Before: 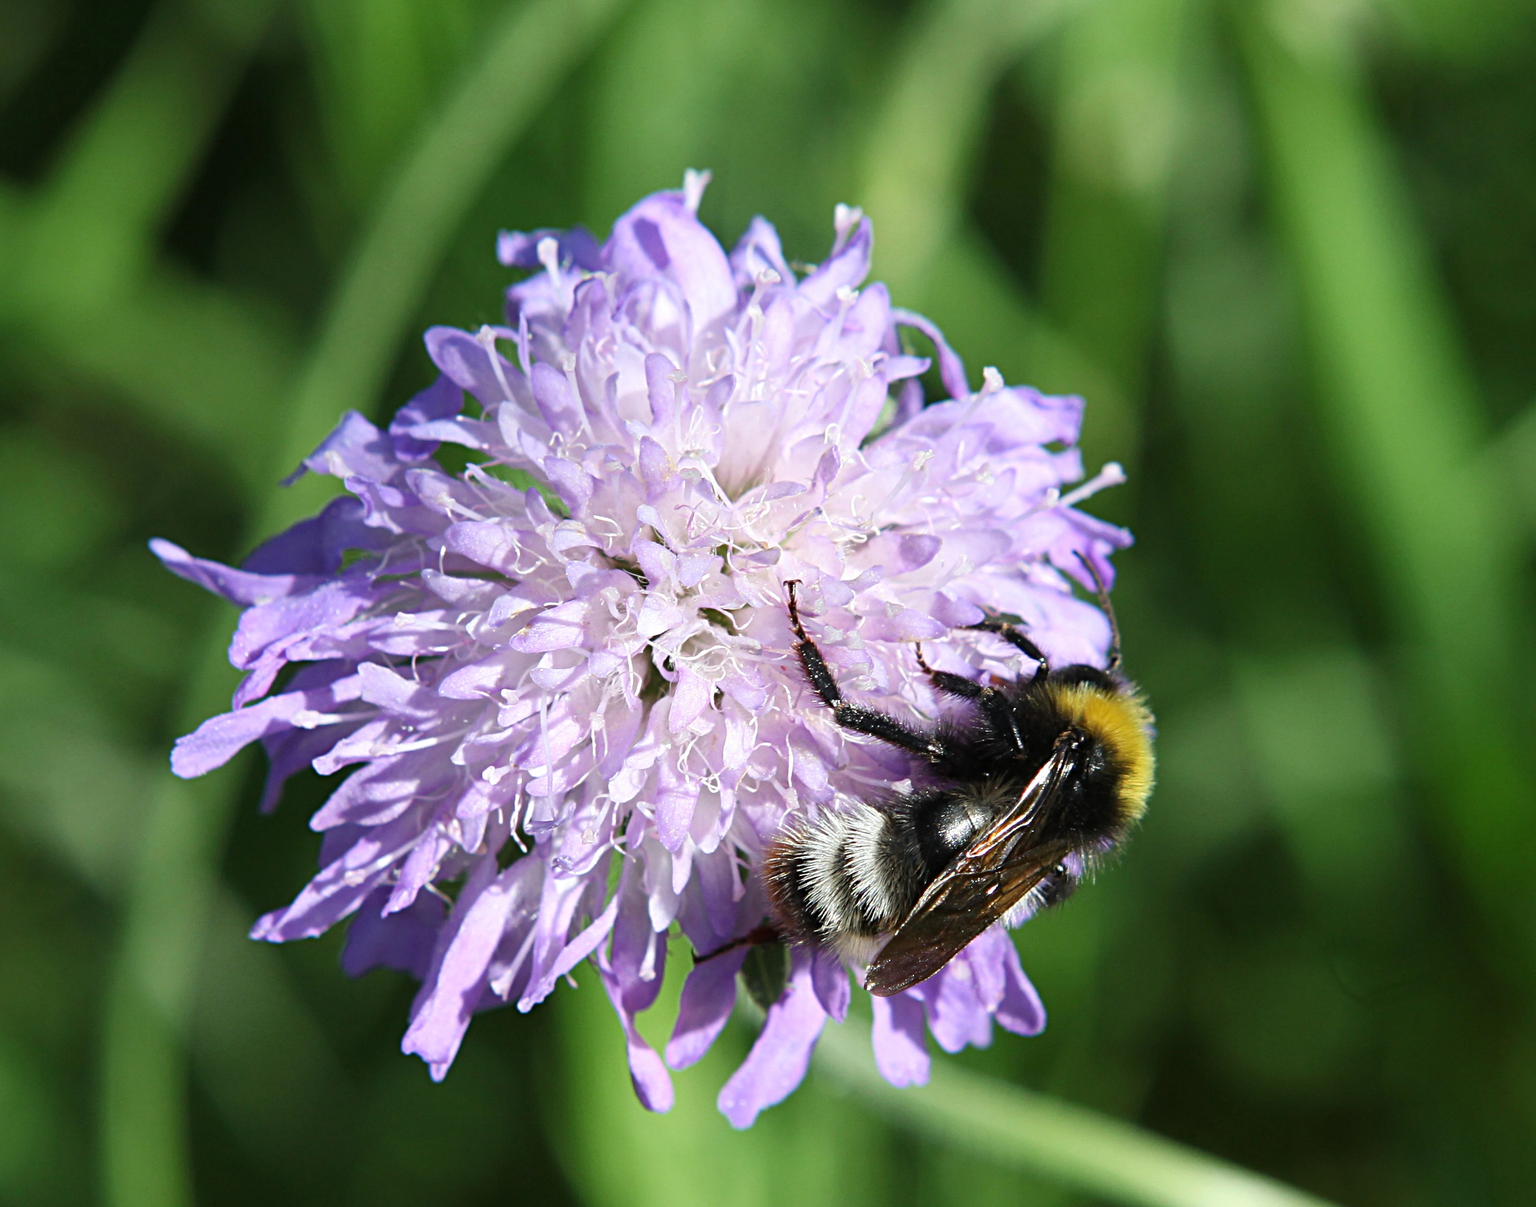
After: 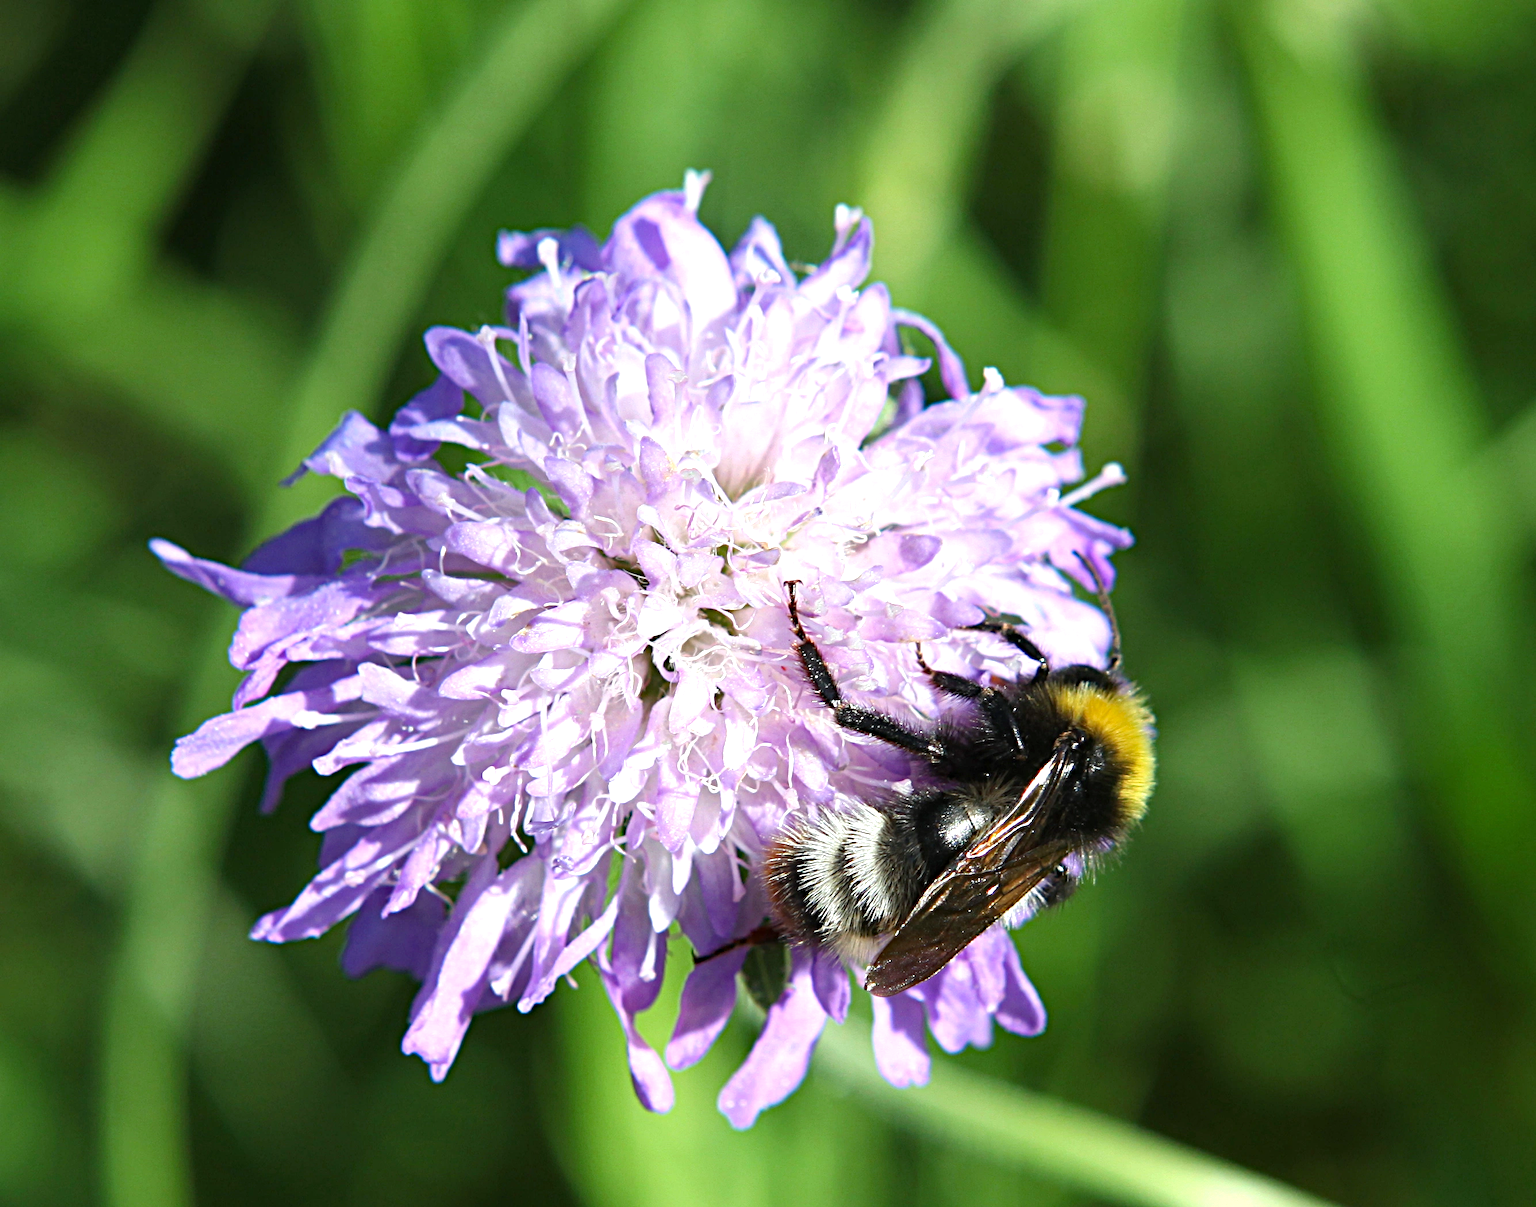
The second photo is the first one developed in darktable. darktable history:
haze removal: strength 0.279, distance 0.251, compatibility mode true, adaptive false
exposure: exposure 0.444 EV, compensate highlight preservation false
